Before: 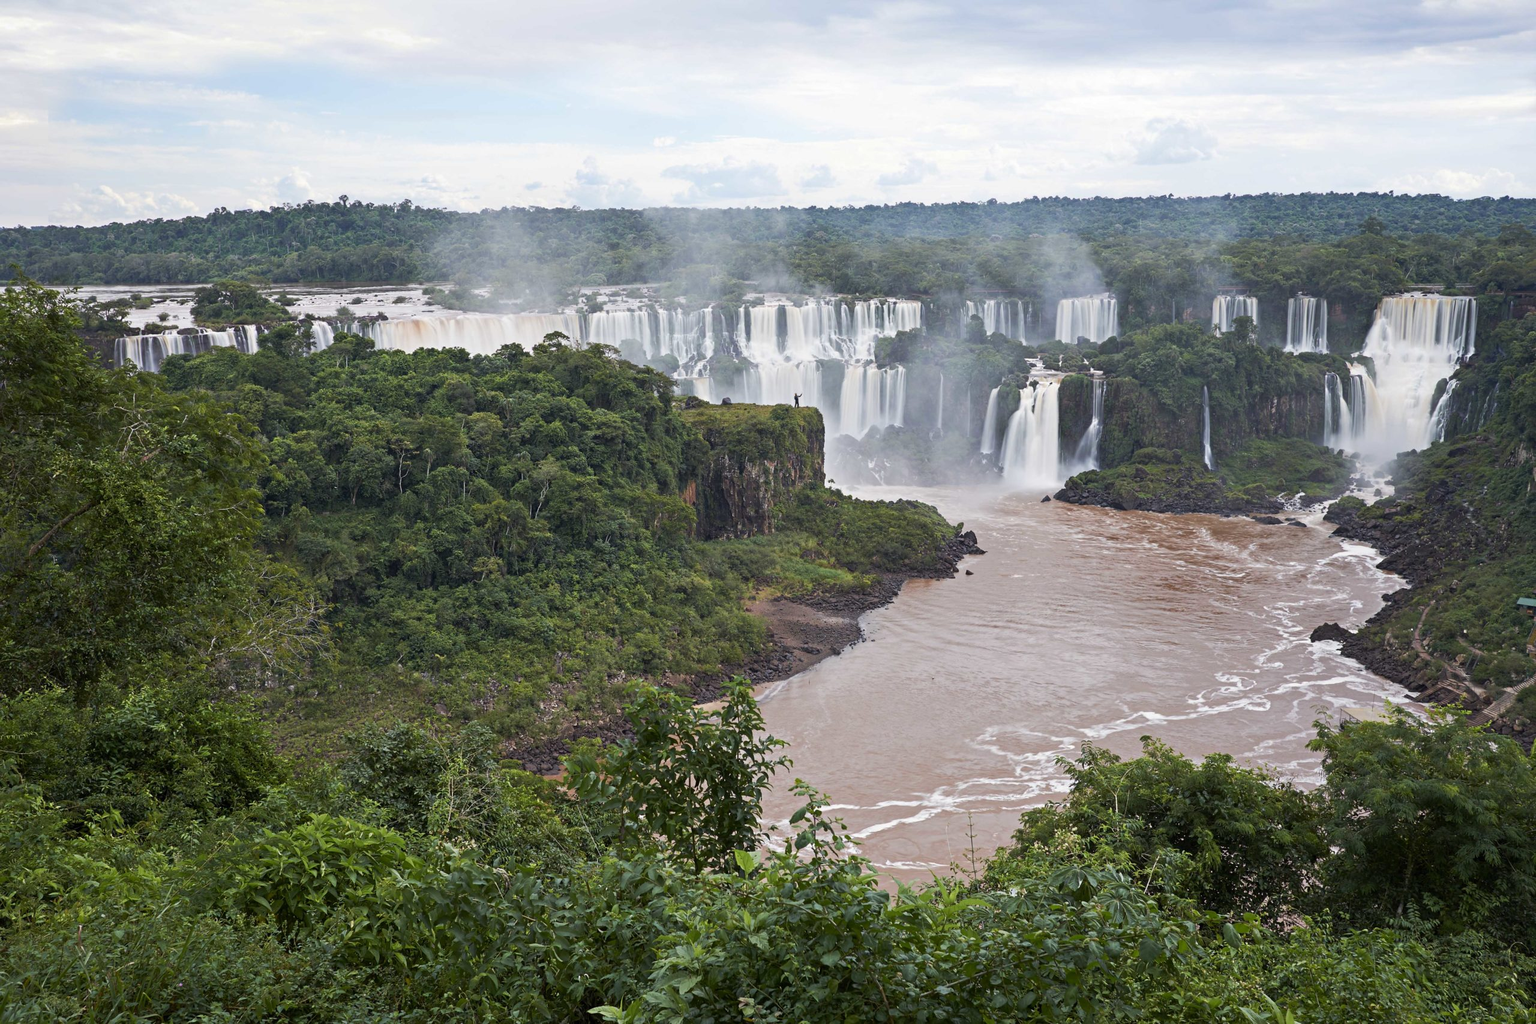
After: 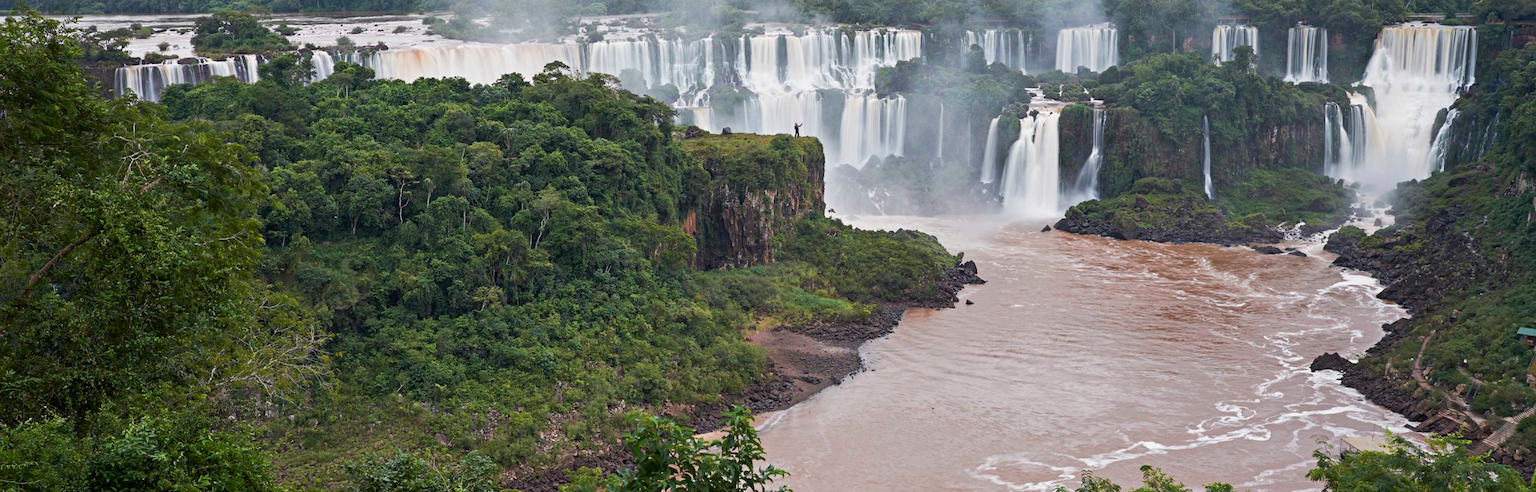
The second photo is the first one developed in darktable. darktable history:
color balance rgb: perceptual saturation grading › global saturation 0.62%
crop and rotate: top 26.424%, bottom 25.531%
